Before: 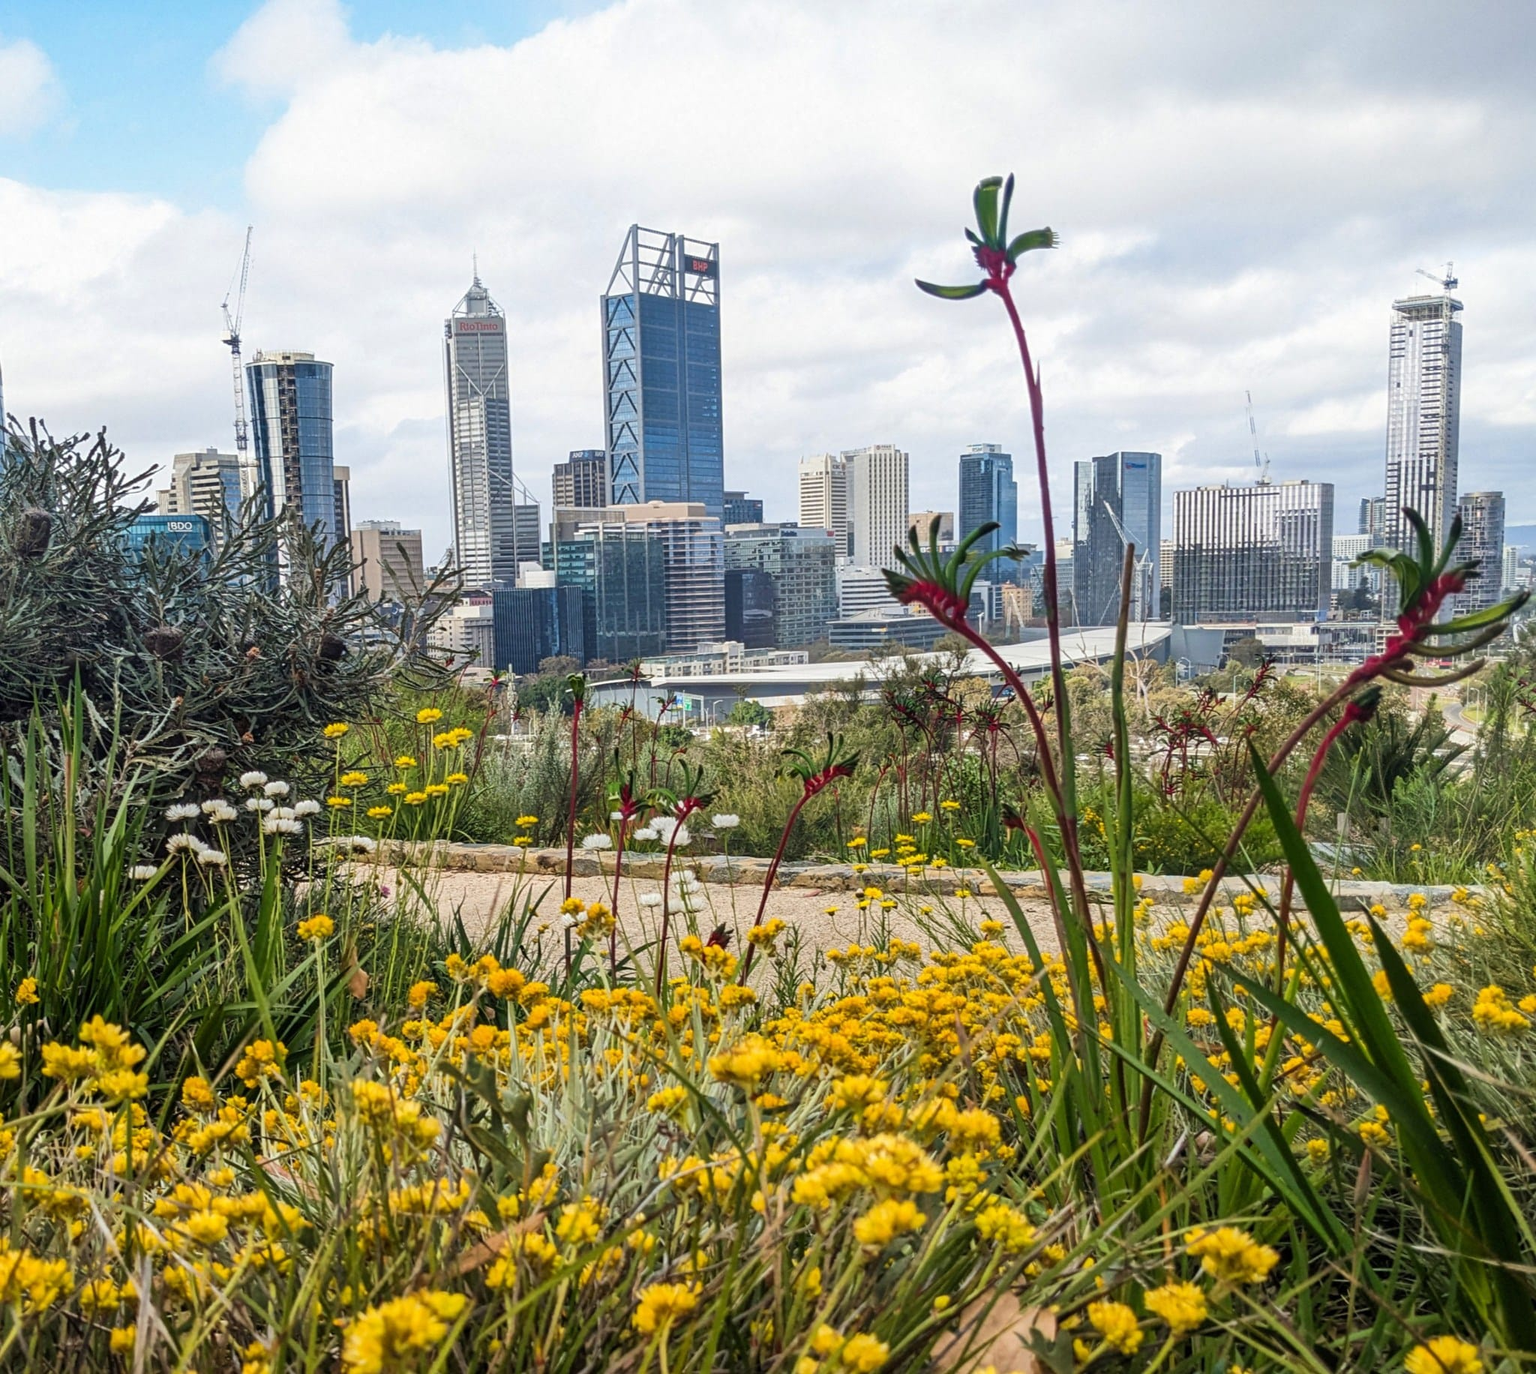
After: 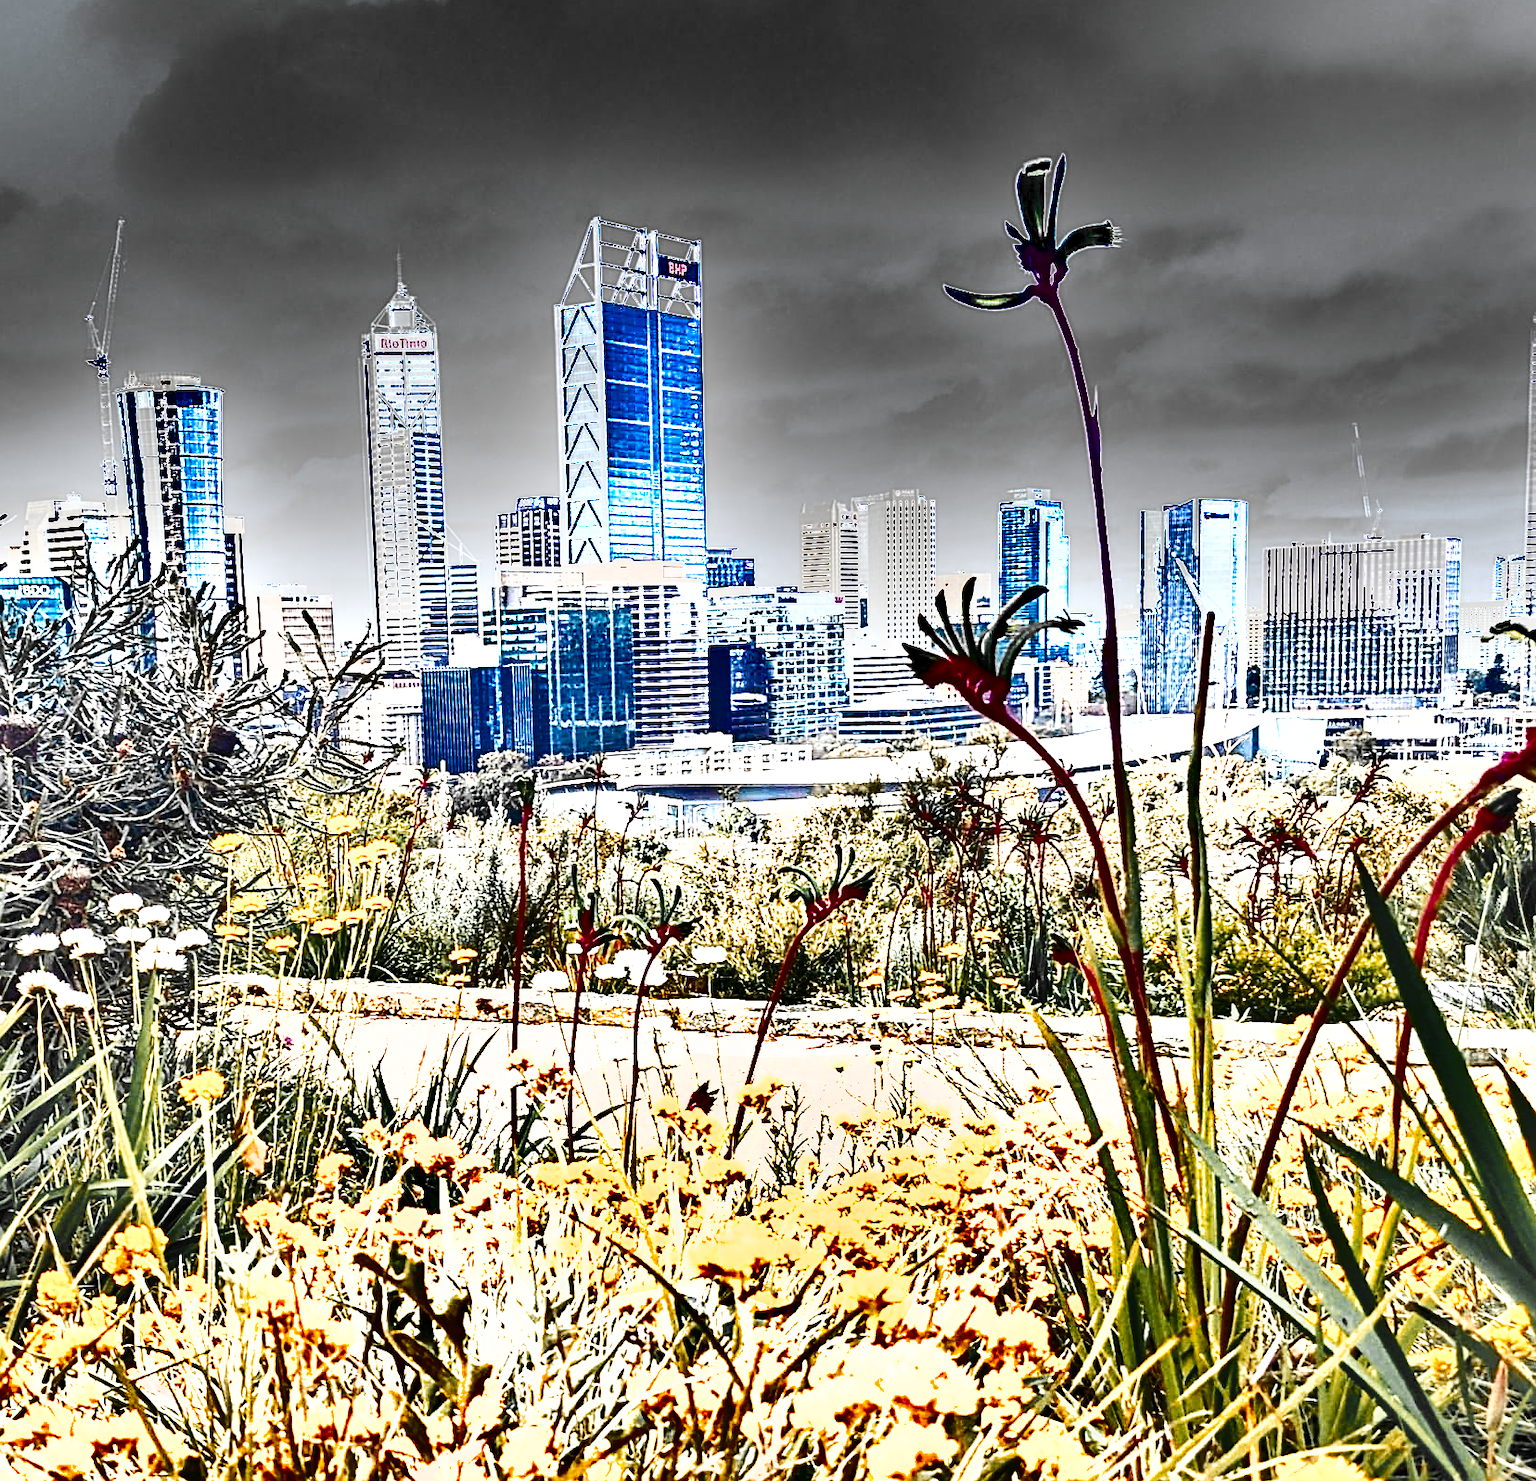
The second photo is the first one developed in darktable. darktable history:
base curve: curves: ch0 [(0, 0) (0.036, 0.025) (0.121, 0.166) (0.206, 0.329) (0.605, 0.79) (1, 1)], preserve colors none
crop: left 9.958%, top 3.558%, right 9.18%, bottom 9.246%
color zones: curves: ch0 [(0, 0.363) (0.128, 0.373) (0.25, 0.5) (0.402, 0.407) (0.521, 0.525) (0.63, 0.559) (0.729, 0.662) (0.867, 0.471)]; ch1 [(0, 0.515) (0.136, 0.618) (0.25, 0.5) (0.378, 0) (0.516, 0) (0.622, 0.593) (0.737, 0.819) (0.87, 0.593)]; ch2 [(0, 0.529) (0.128, 0.471) (0.282, 0.451) (0.386, 0.662) (0.516, 0.525) (0.633, 0.554) (0.75, 0.62) (0.875, 0.441)]
exposure: black level correction 0, exposure 2.39 EV, compensate highlight preservation false
shadows and highlights: shadows 24.4, highlights -78.58, soften with gaussian
sharpen: on, module defaults
